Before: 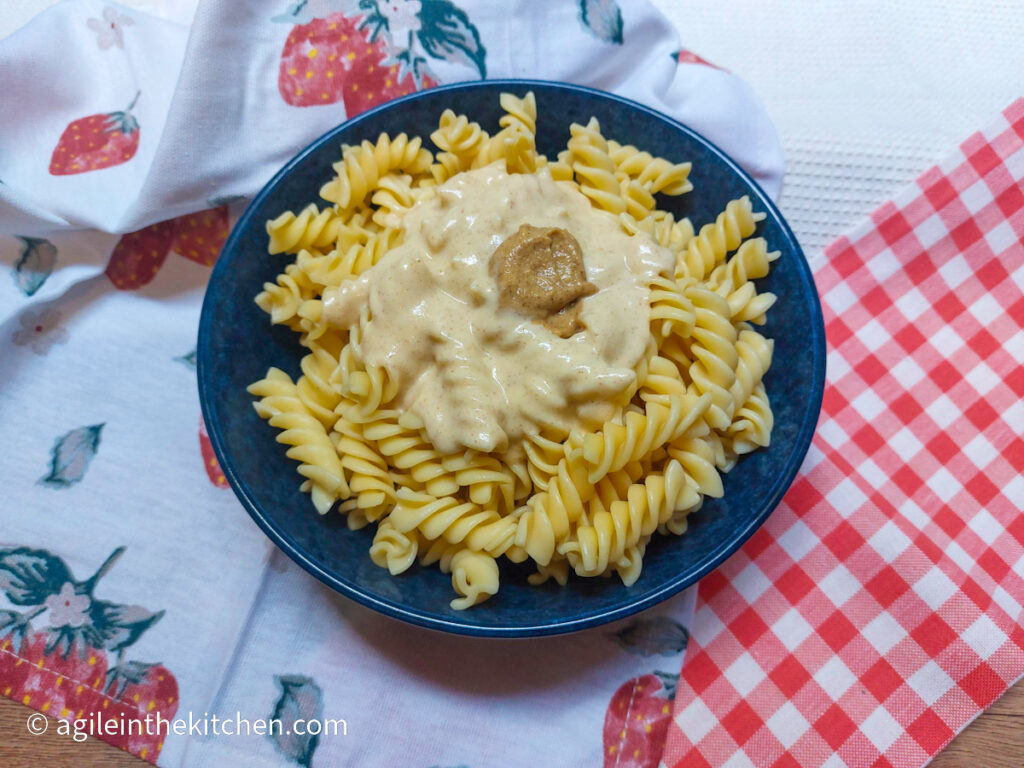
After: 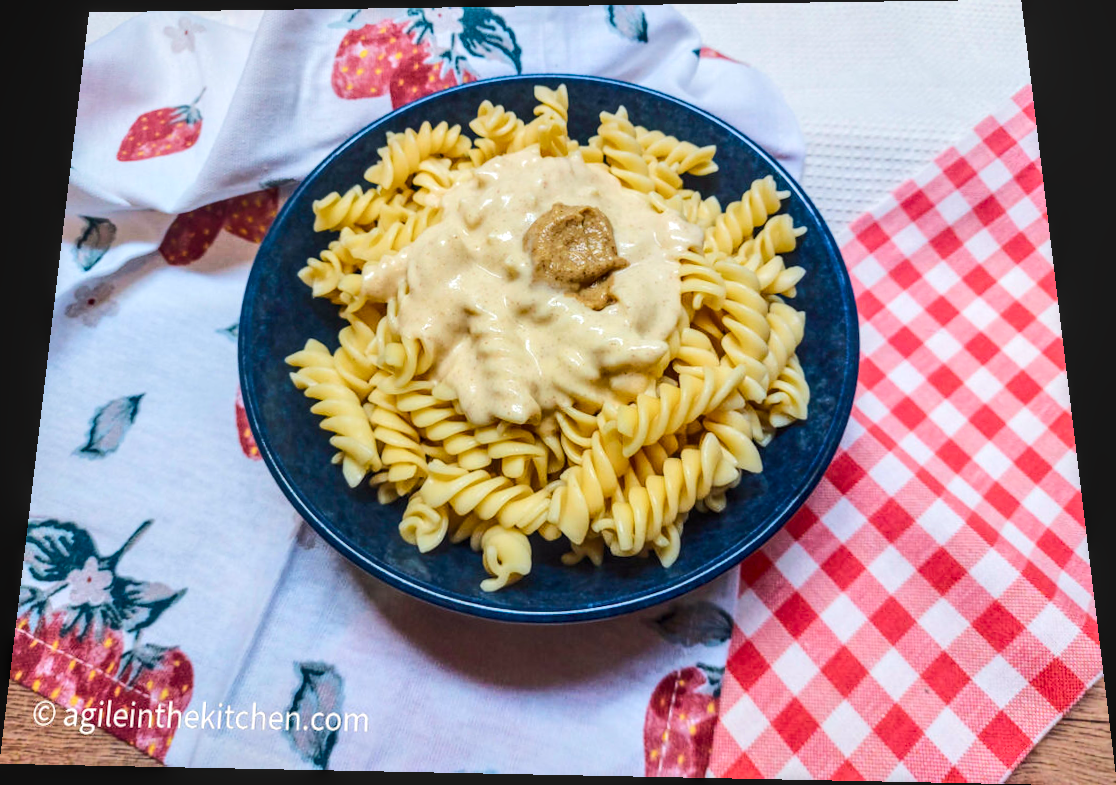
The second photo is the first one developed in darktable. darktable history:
rotate and perspective: rotation 0.128°, lens shift (vertical) -0.181, lens shift (horizontal) -0.044, shear 0.001, automatic cropping off
color balance rgb: shadows lift › chroma 1%, shadows lift › hue 28.8°, power › hue 60°, highlights gain › chroma 1%, highlights gain › hue 60°, global offset › luminance 0.25%, perceptual saturation grading › highlights -20%, perceptual saturation grading › shadows 20%, perceptual brilliance grading › highlights 5%, perceptual brilliance grading › shadows -10%, global vibrance 19.67%
rgb curve: curves: ch0 [(0, 0) (0.284, 0.292) (0.505, 0.644) (1, 1)]; ch1 [(0, 0) (0.284, 0.292) (0.505, 0.644) (1, 1)]; ch2 [(0, 0) (0.284, 0.292) (0.505, 0.644) (1, 1)], compensate middle gray true
local contrast: highlights 61%, detail 143%, midtone range 0.428
